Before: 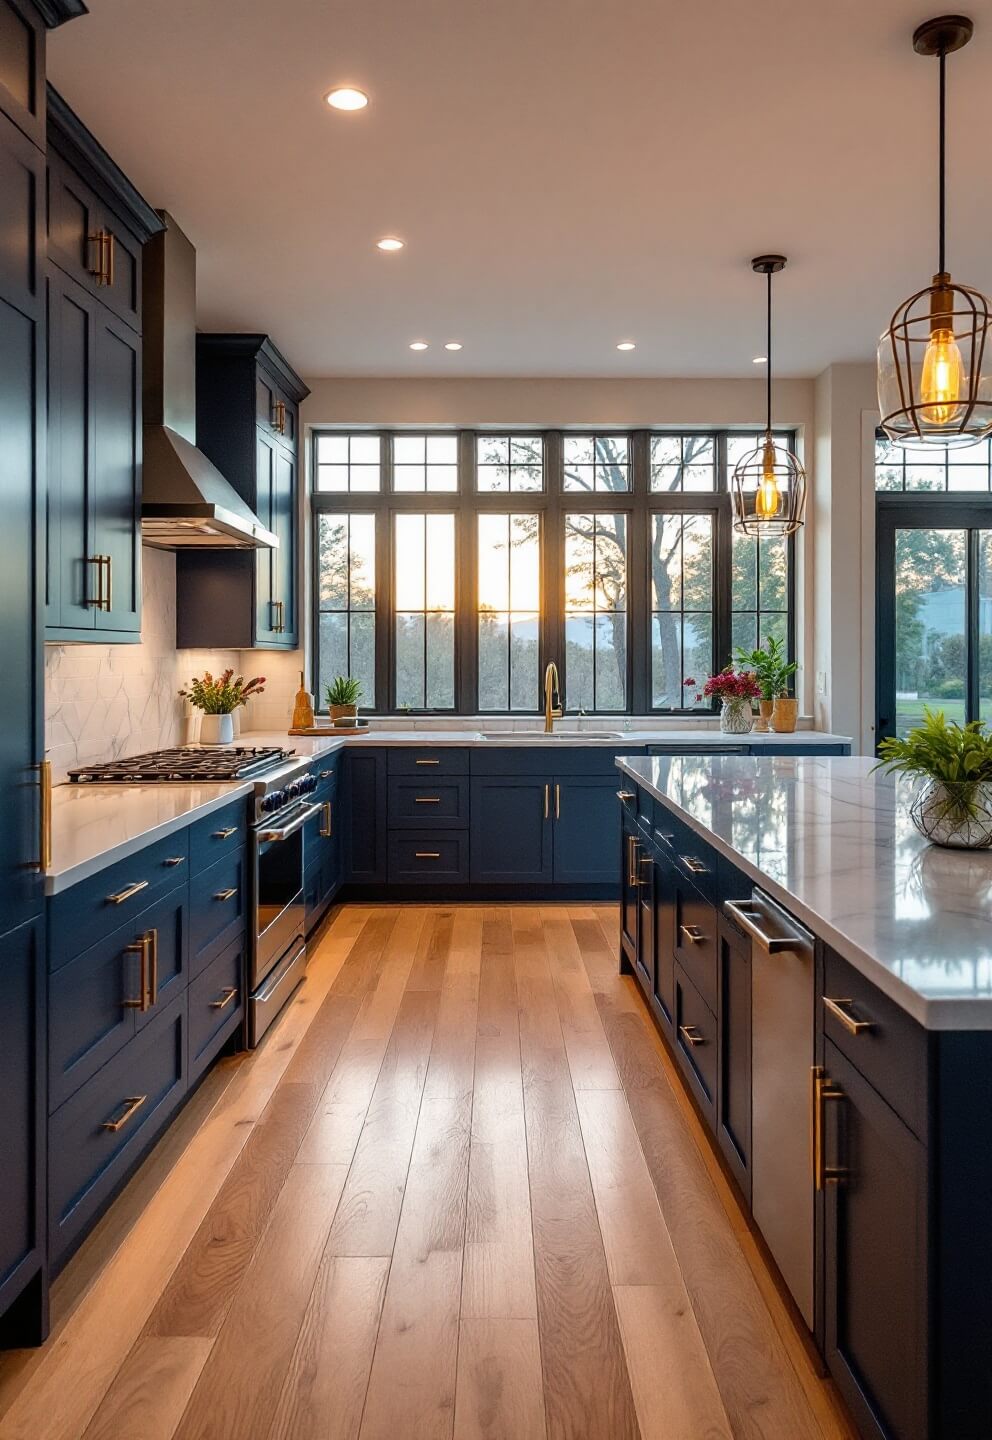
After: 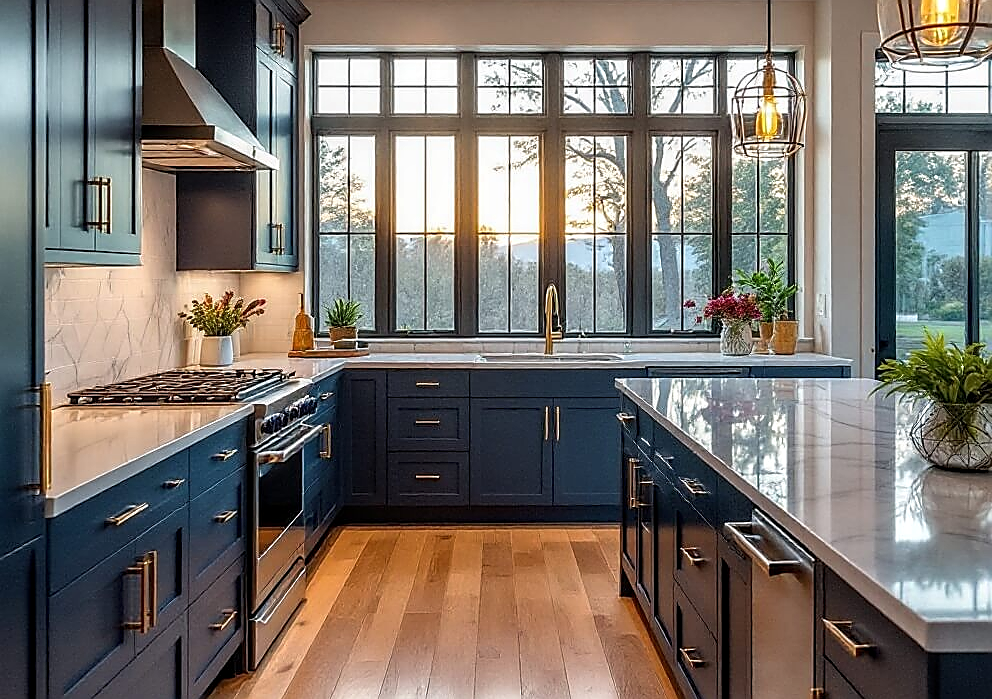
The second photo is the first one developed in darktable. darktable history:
local contrast: on, module defaults
sharpen: radius 1.392, amount 1.252, threshold 0.708
crop and rotate: top 26.27%, bottom 25.157%
